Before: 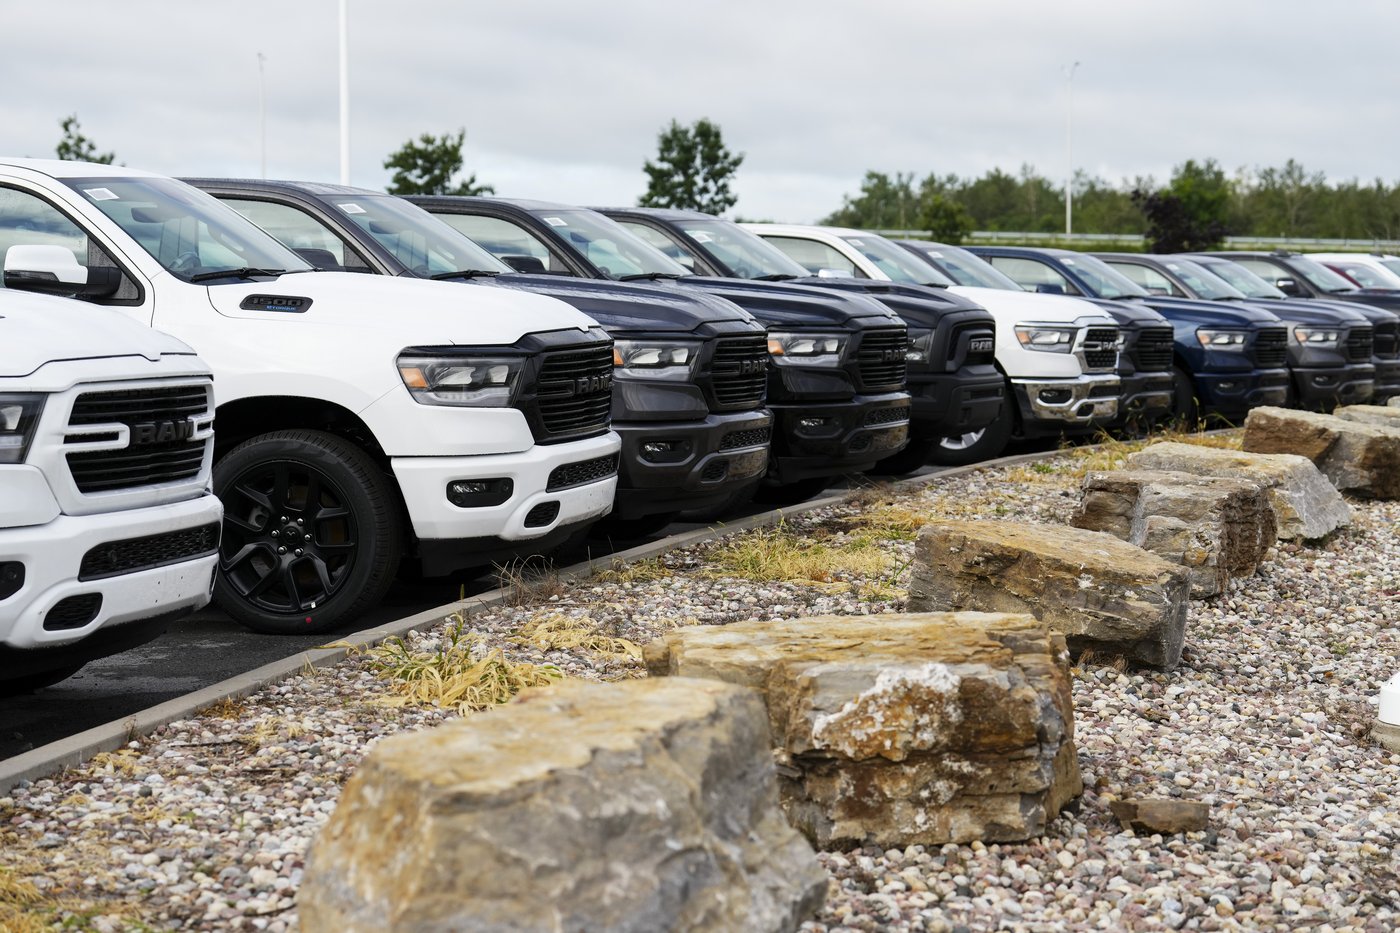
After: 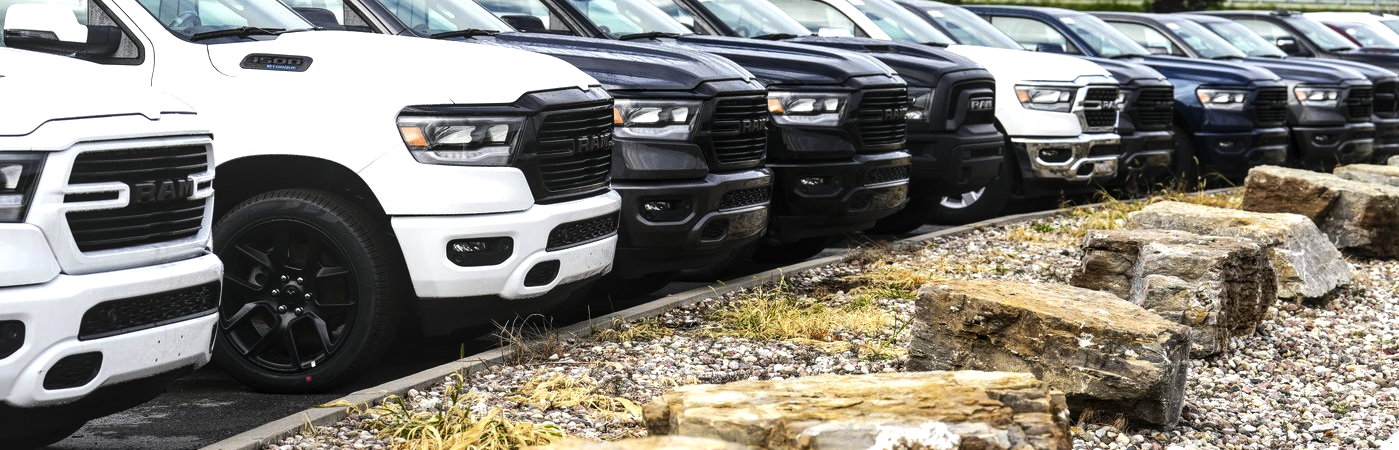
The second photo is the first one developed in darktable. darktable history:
tone equalizer: -8 EV -0.781 EV, -7 EV -0.685 EV, -6 EV -0.613 EV, -5 EV -0.421 EV, -3 EV 0.389 EV, -2 EV 0.6 EV, -1 EV 0.675 EV, +0 EV 0.761 EV, edges refinement/feathering 500, mask exposure compensation -1.57 EV, preserve details no
local contrast: on, module defaults
crop and rotate: top 25.842%, bottom 25.881%
